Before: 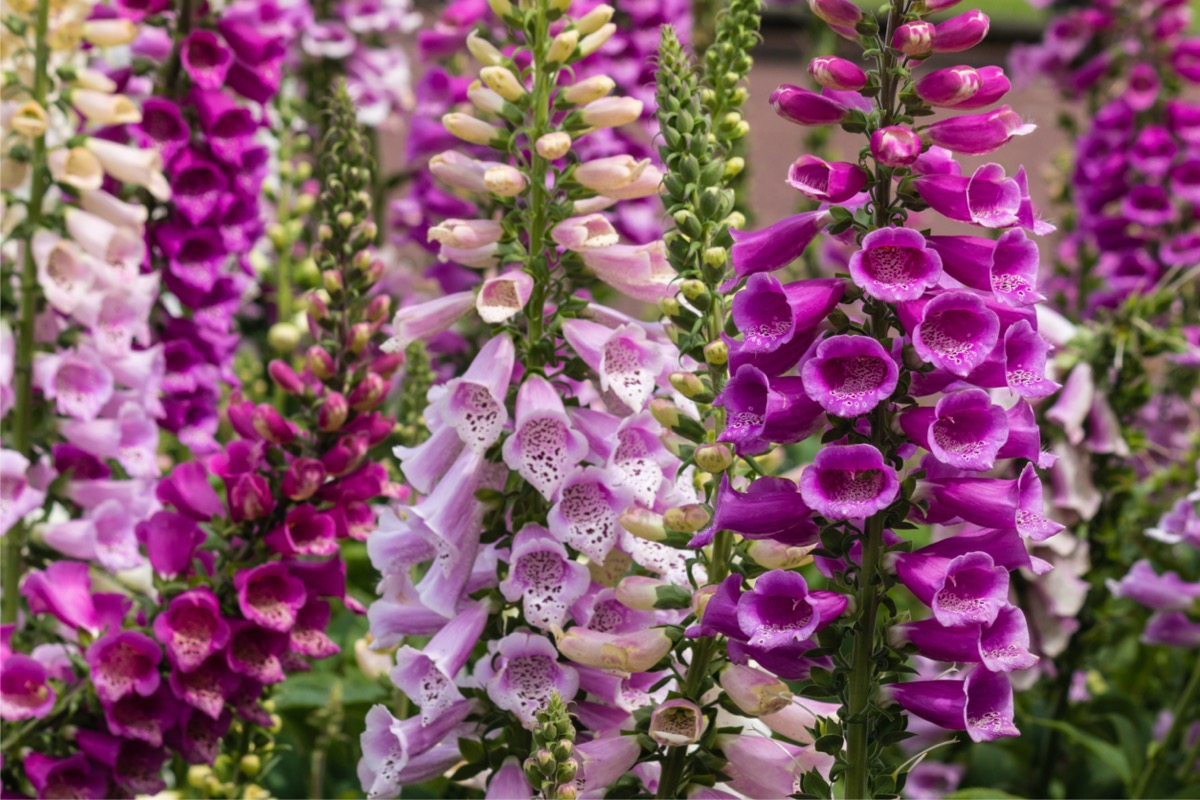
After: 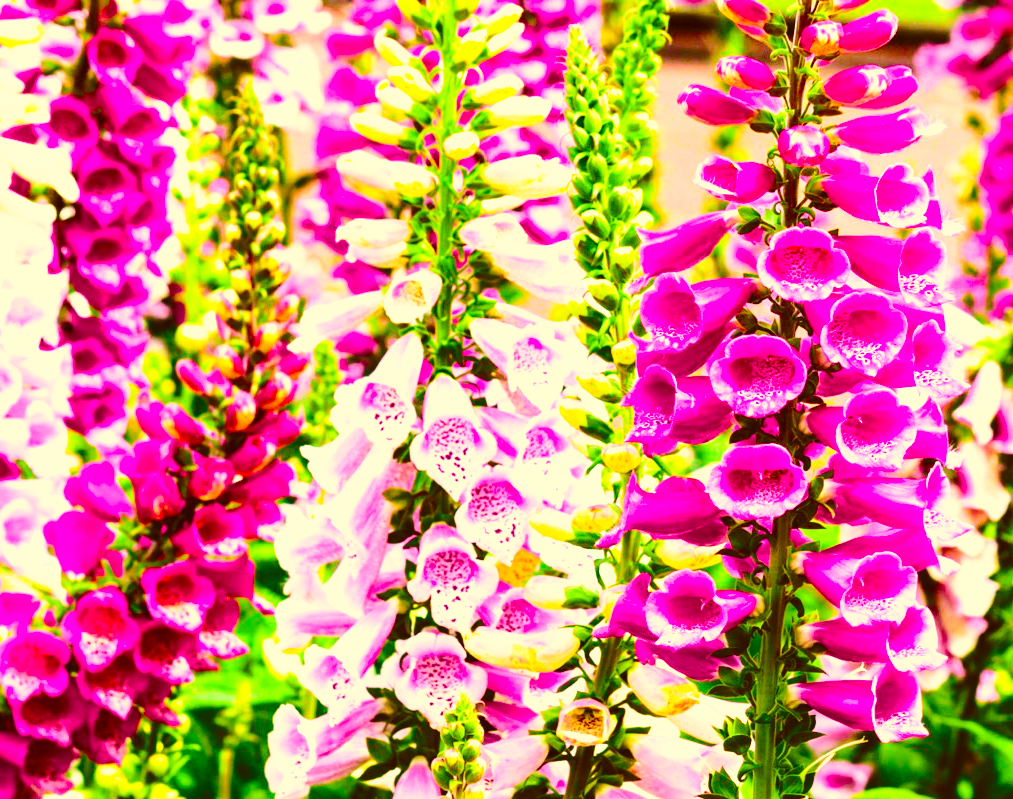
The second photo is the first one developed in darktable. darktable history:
base curve: curves: ch0 [(0, 0) (0.026, 0.03) (0.109, 0.232) (0.351, 0.748) (0.669, 0.968) (1, 1)], preserve colors none
color balance rgb: global offset › luminance -0.876%, linear chroma grading › global chroma 9.967%, perceptual saturation grading › global saturation 24.896%
crop: left 7.718%, right 7.858%
color correction: highlights a* 1.24, highlights b* 24.06, shadows a* 15.9, shadows b* 24.67
exposure: black level correction -0.005, exposure 1 EV, compensate highlight preservation false
shadows and highlights: shadows 24.84, highlights -47.94, soften with gaussian
tone curve: curves: ch0 [(0, 0.023) (0.103, 0.087) (0.295, 0.297) (0.445, 0.531) (0.553, 0.665) (0.735, 0.843) (0.994, 1)]; ch1 [(0, 0) (0.427, 0.346) (0.456, 0.426) (0.484, 0.494) (0.509, 0.505) (0.535, 0.56) (0.581, 0.632) (0.646, 0.715) (1, 1)]; ch2 [(0, 0) (0.369, 0.388) (0.449, 0.431) (0.501, 0.495) (0.533, 0.518) (0.572, 0.612) (0.677, 0.752) (1, 1)], color space Lab, independent channels, preserve colors none
